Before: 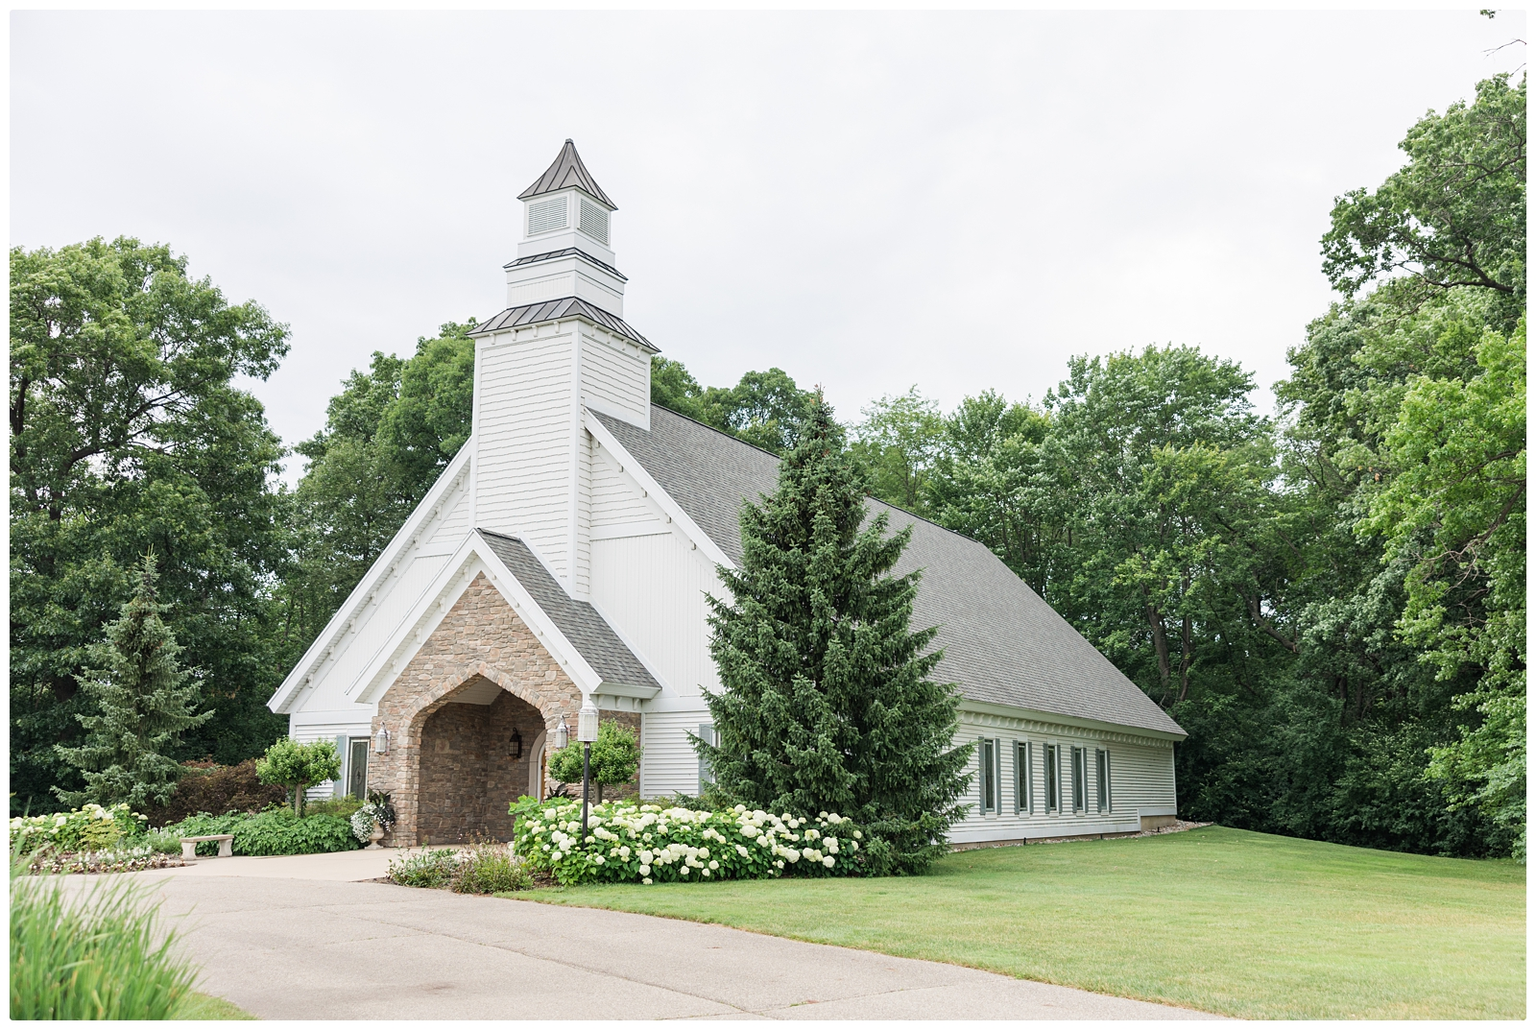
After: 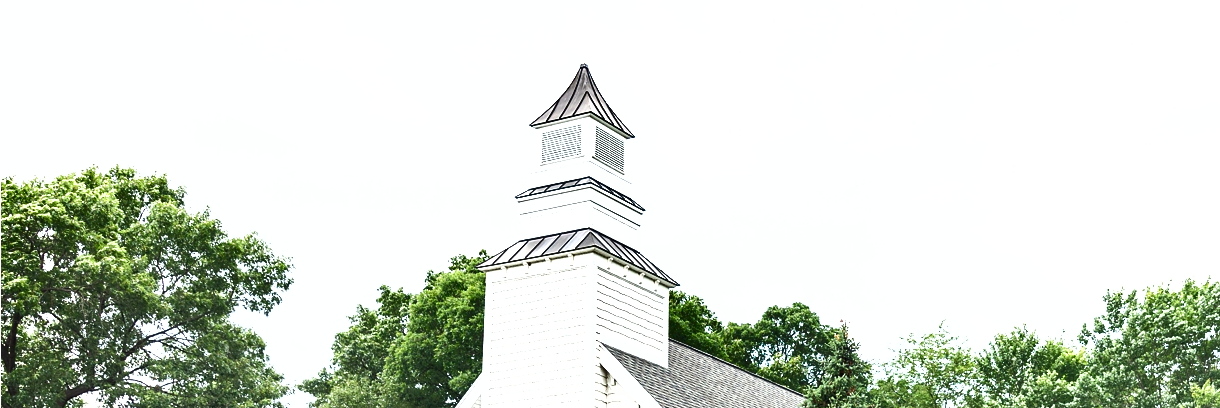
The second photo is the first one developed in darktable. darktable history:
exposure: black level correction 0, exposure 0.95 EV, compensate exposure bias true, compensate highlight preservation false
shadows and highlights: radius 108.52, shadows 23.73, highlights -59.32, low approximation 0.01, soften with gaussian
crop: left 0.579%, top 7.627%, right 23.167%, bottom 54.275%
